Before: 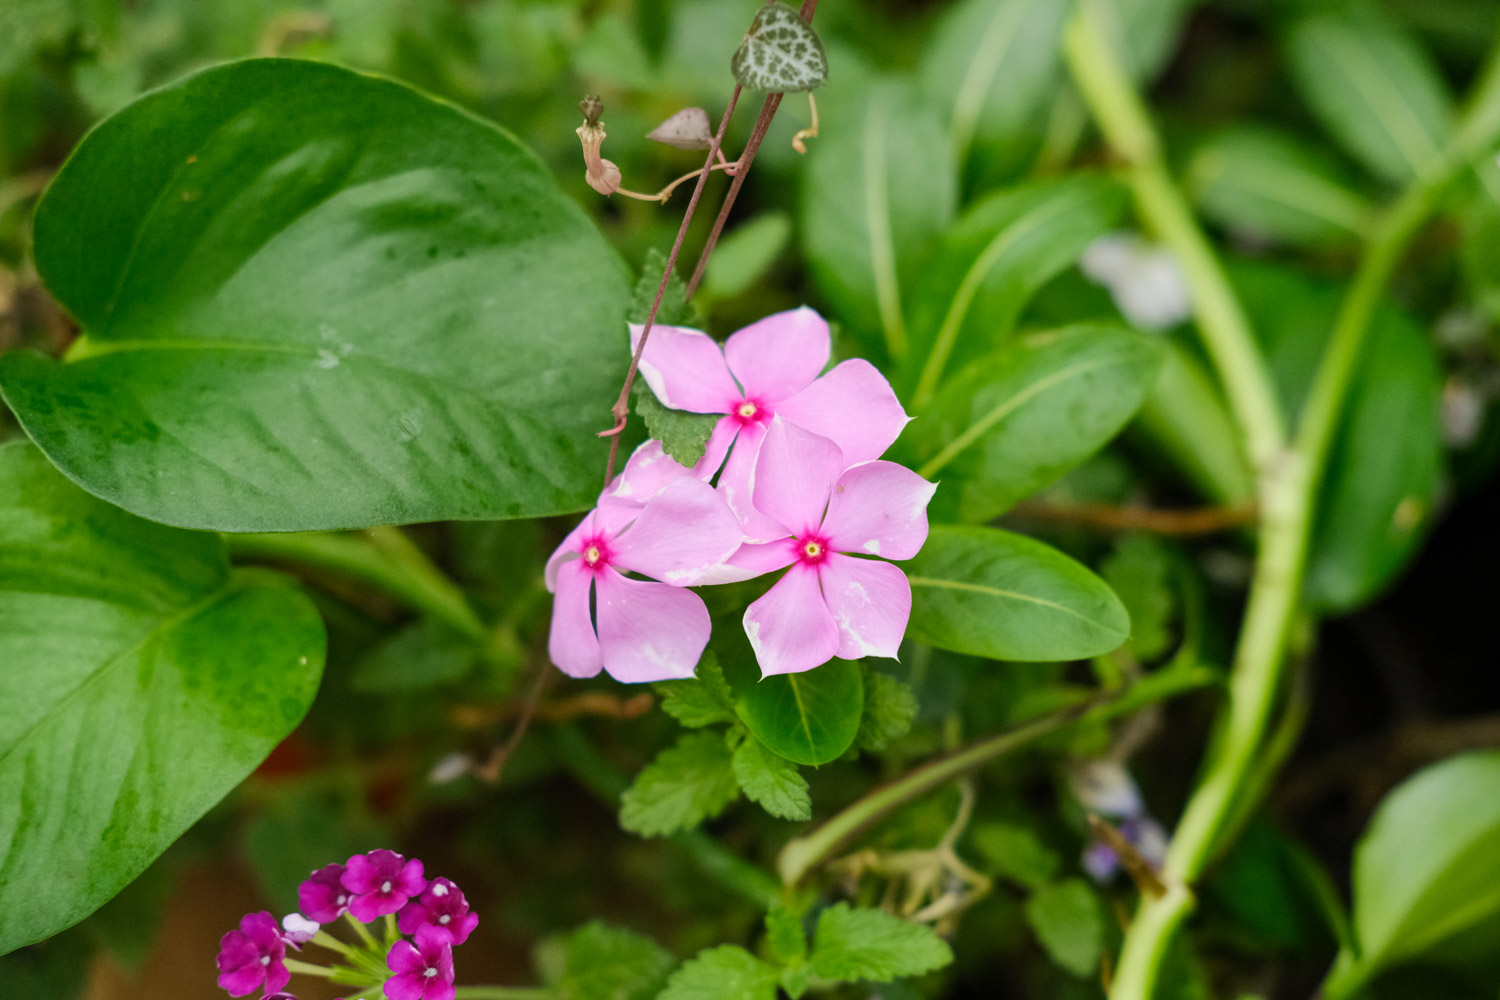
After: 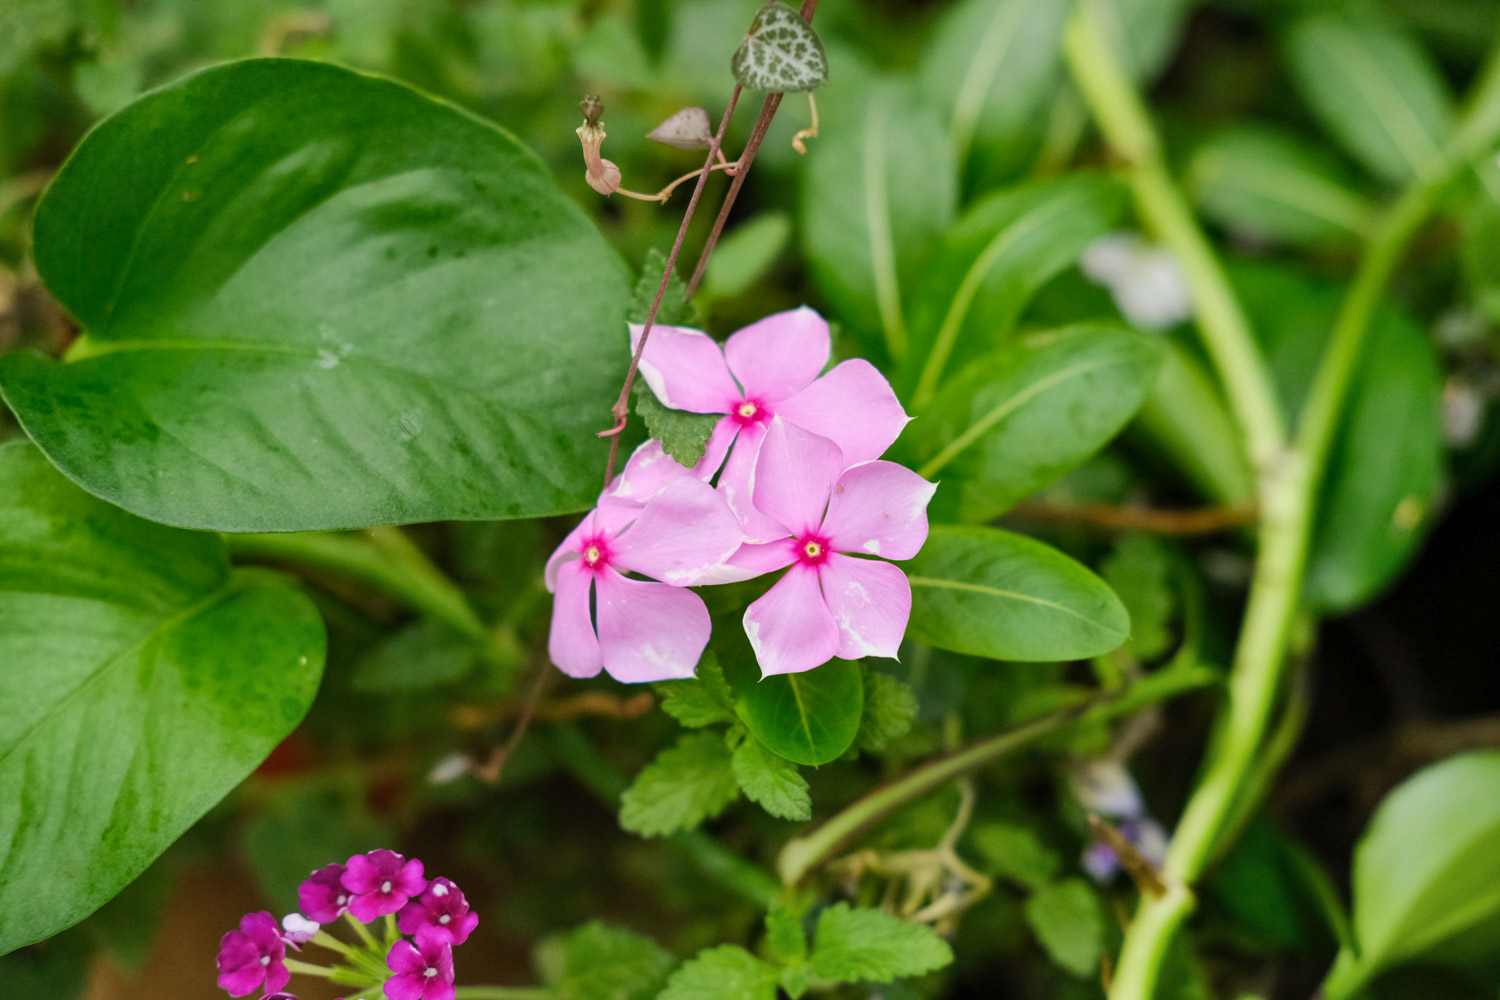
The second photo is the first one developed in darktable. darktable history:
shadows and highlights: radius 118.94, shadows 42.3, highlights -62, soften with gaussian
